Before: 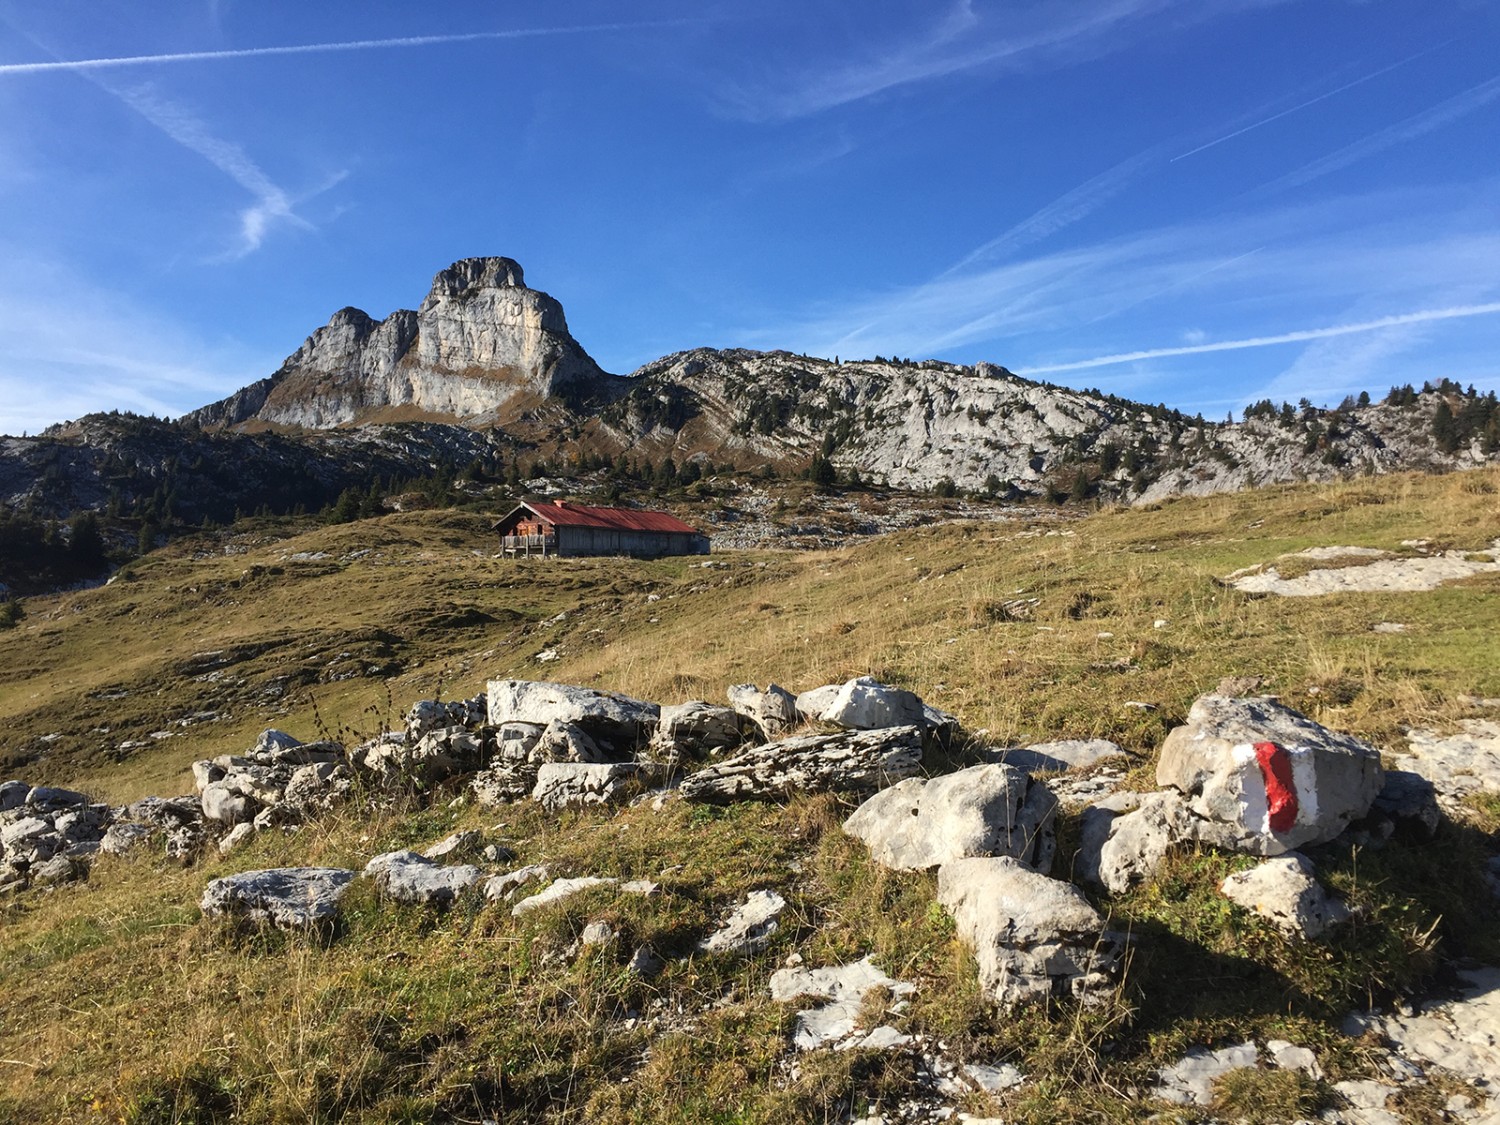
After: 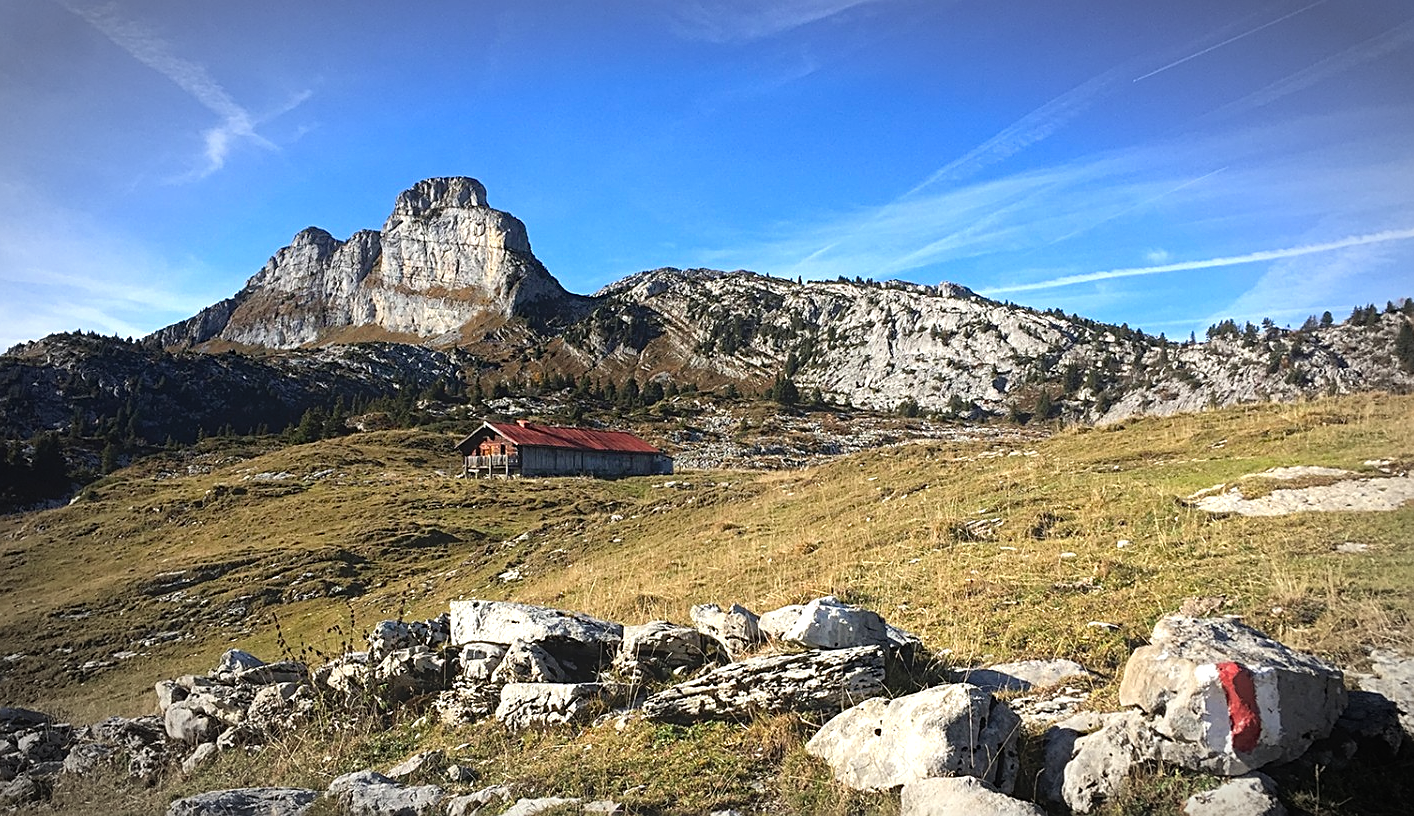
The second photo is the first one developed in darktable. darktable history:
crop: left 2.511%, top 7.135%, right 3.217%, bottom 20.3%
tone equalizer: -8 EV -0.452 EV, -7 EV -0.381 EV, -6 EV -0.373 EV, -5 EV -0.243 EV, -3 EV 0.216 EV, -2 EV 0.317 EV, -1 EV 0.415 EV, +0 EV 0.425 EV
sharpen: on, module defaults
contrast equalizer: octaves 7, y [[0.439, 0.44, 0.442, 0.457, 0.493, 0.498], [0.5 ×6], [0.5 ×6], [0 ×6], [0 ×6]]
haze removal: compatibility mode true, adaptive false
exposure: black level correction 0.001, exposure 0.191 EV, compensate exposure bias true, compensate highlight preservation false
vignetting: brightness -0.575, automatic ratio true, unbound false
